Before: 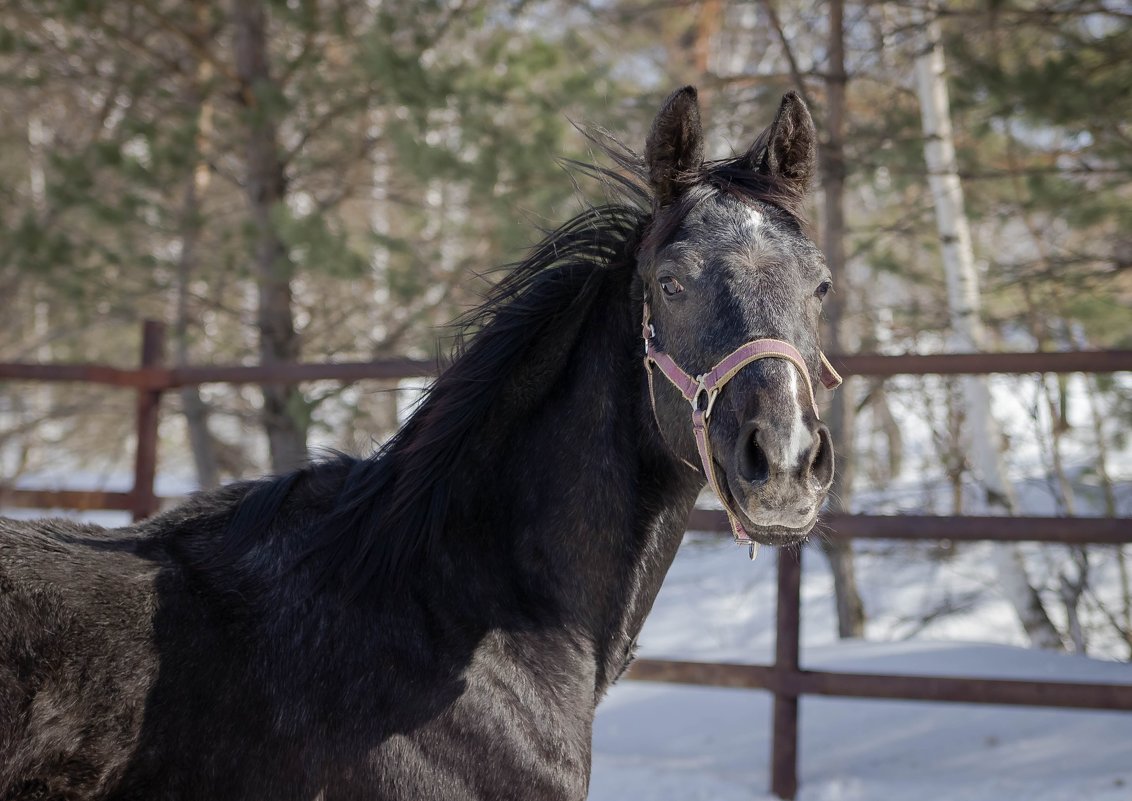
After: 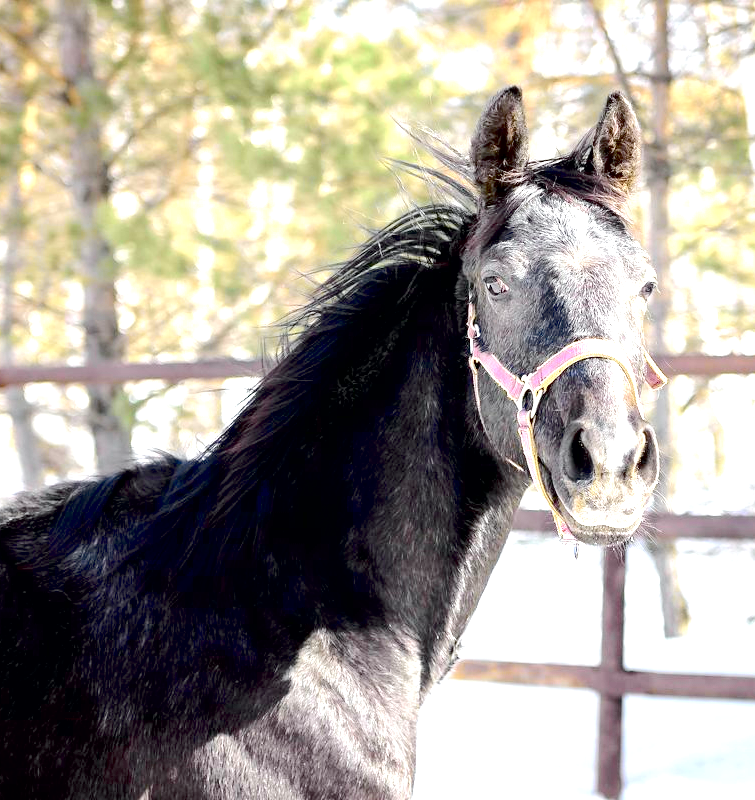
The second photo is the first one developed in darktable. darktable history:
tone curve: curves: ch0 [(0, 0) (0.037, 0.011) (0.131, 0.108) (0.279, 0.279) (0.476, 0.554) (0.617, 0.693) (0.704, 0.77) (0.813, 0.852) (0.916, 0.924) (1, 0.993)]; ch1 [(0, 0) (0.318, 0.278) (0.444, 0.427) (0.493, 0.492) (0.508, 0.502) (0.534, 0.529) (0.562, 0.563) (0.626, 0.662) (0.746, 0.764) (1, 1)]; ch2 [(0, 0) (0.316, 0.292) (0.381, 0.37) (0.423, 0.448) (0.476, 0.492) (0.502, 0.498) (0.522, 0.518) (0.533, 0.532) (0.586, 0.631) (0.634, 0.663) (0.7, 0.7) (0.861, 0.808) (1, 0.951)], color space Lab, independent channels, preserve colors none
crop and rotate: left 15.545%, right 17.711%
exposure: black level correction 0.005, exposure 2.075 EV, compensate highlight preservation false
